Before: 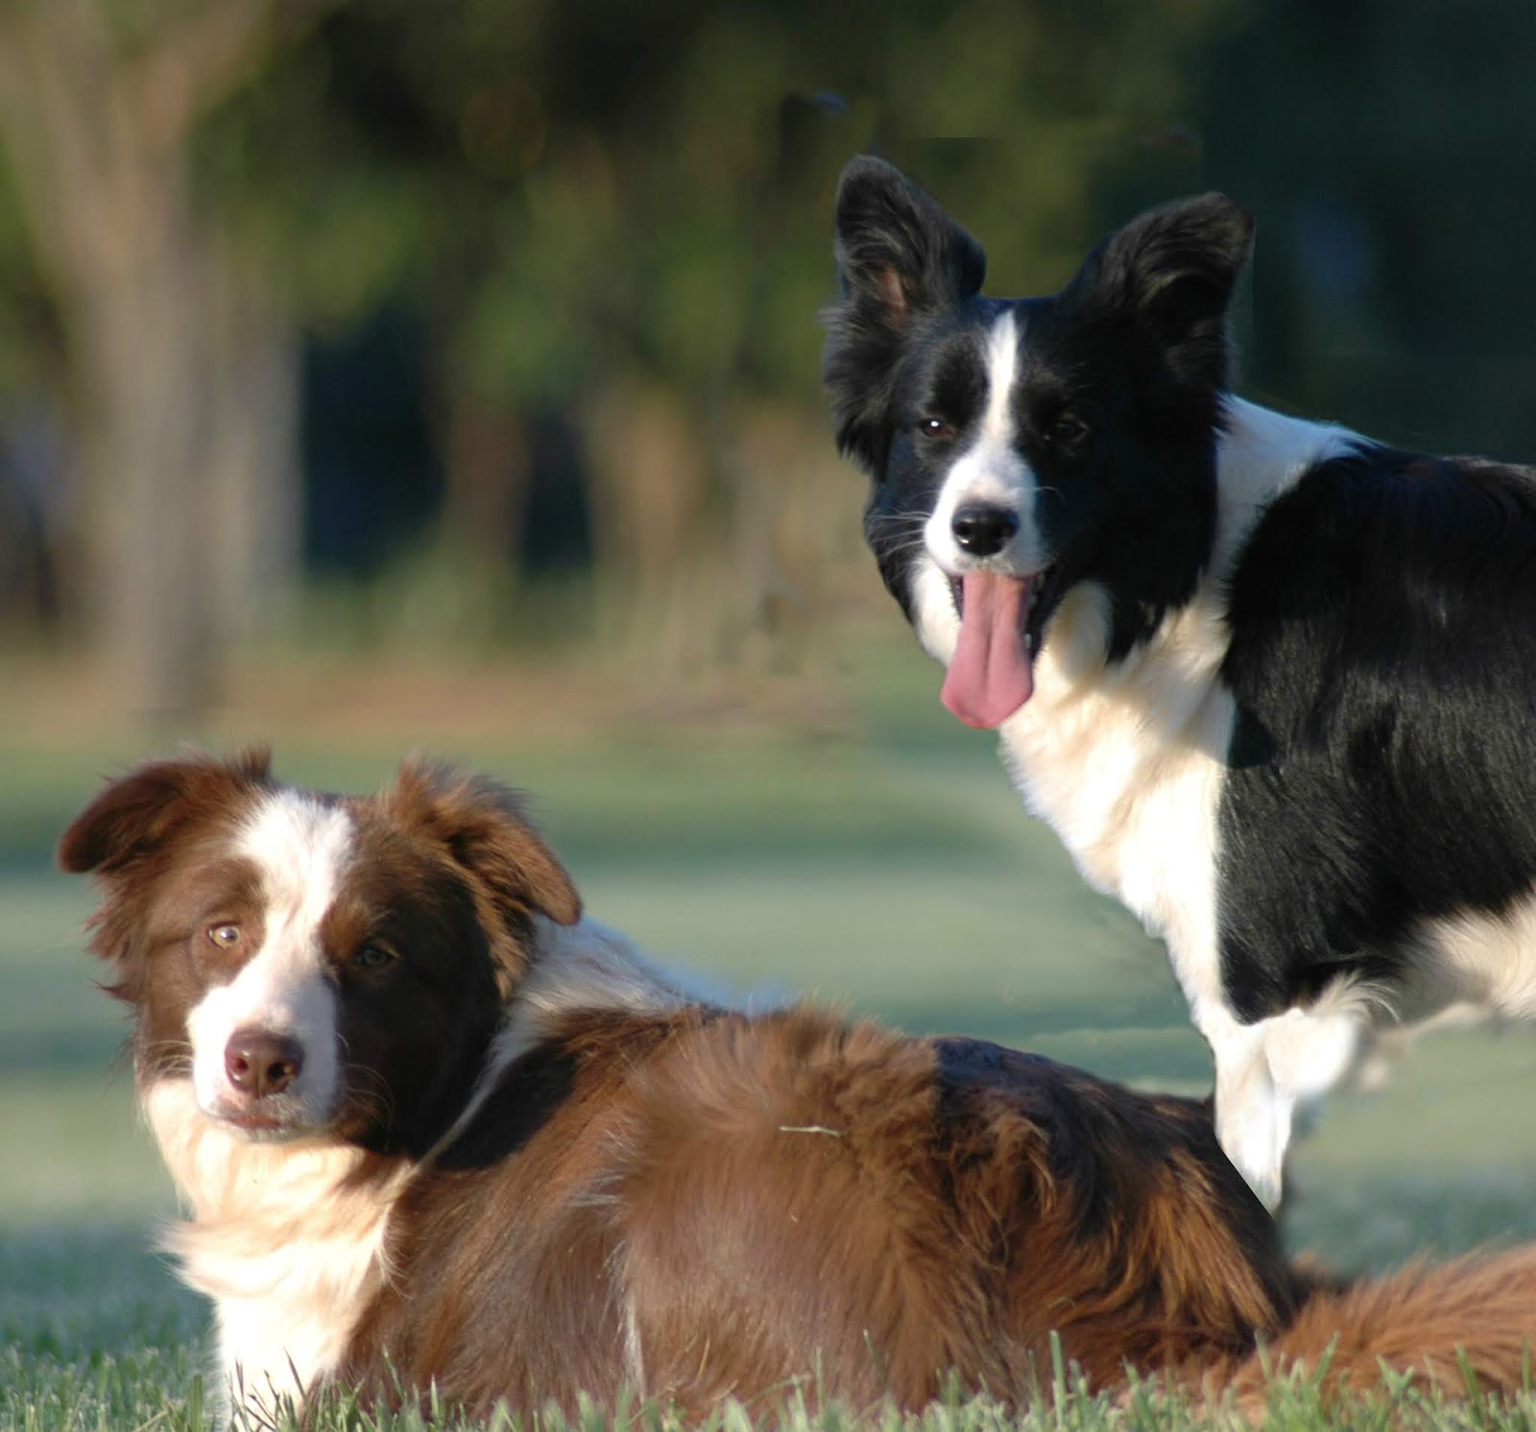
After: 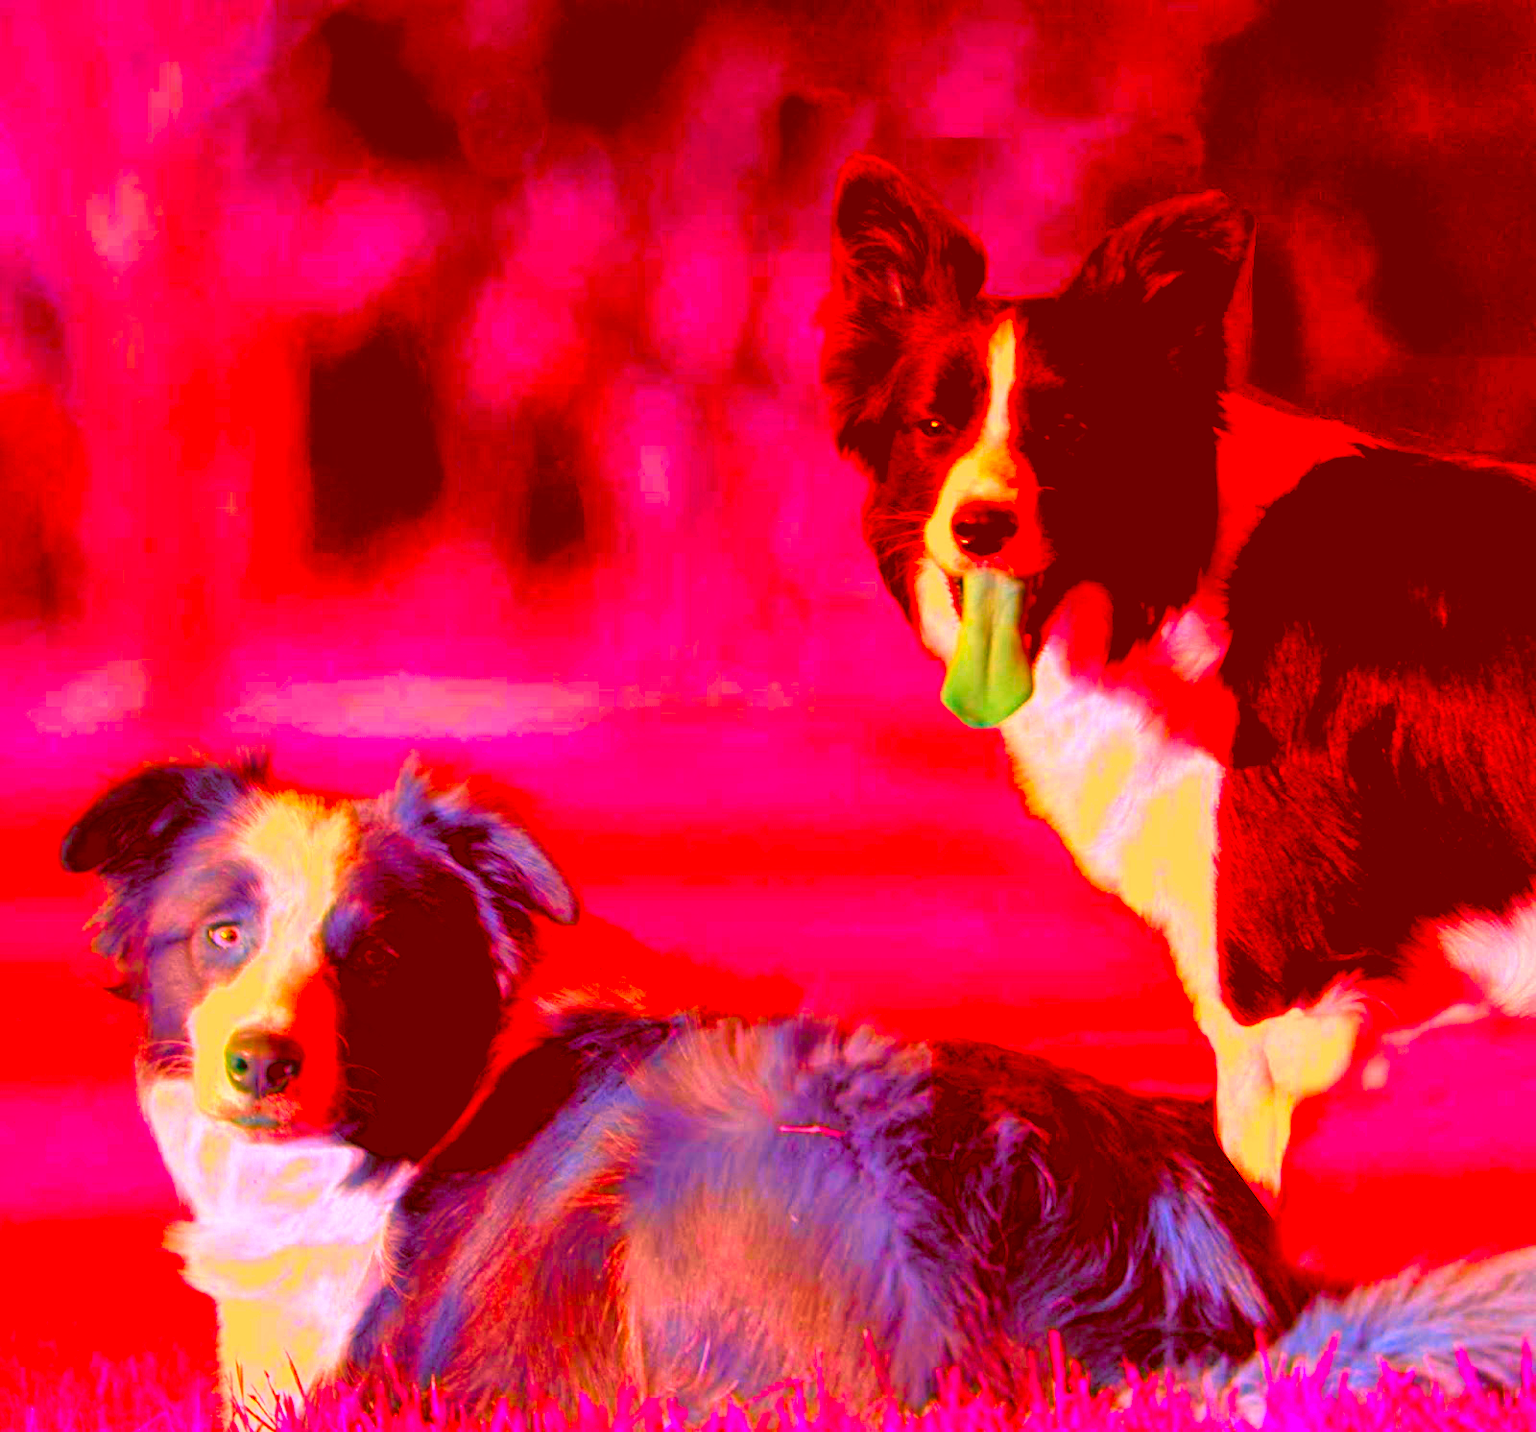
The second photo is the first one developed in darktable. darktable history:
exposure: black level correction 0.012, exposure 0.694 EV, compensate highlight preservation false
color balance rgb: highlights gain › chroma 0.87%, highlights gain › hue 27.82°, perceptual saturation grading › global saturation 30.277%
local contrast: mode bilateral grid, contrast 20, coarseness 50, detail 119%, midtone range 0.2
color correction: highlights a* -39.04, highlights b* -39.42, shadows a* -39.42, shadows b* -39.6, saturation -2.96
